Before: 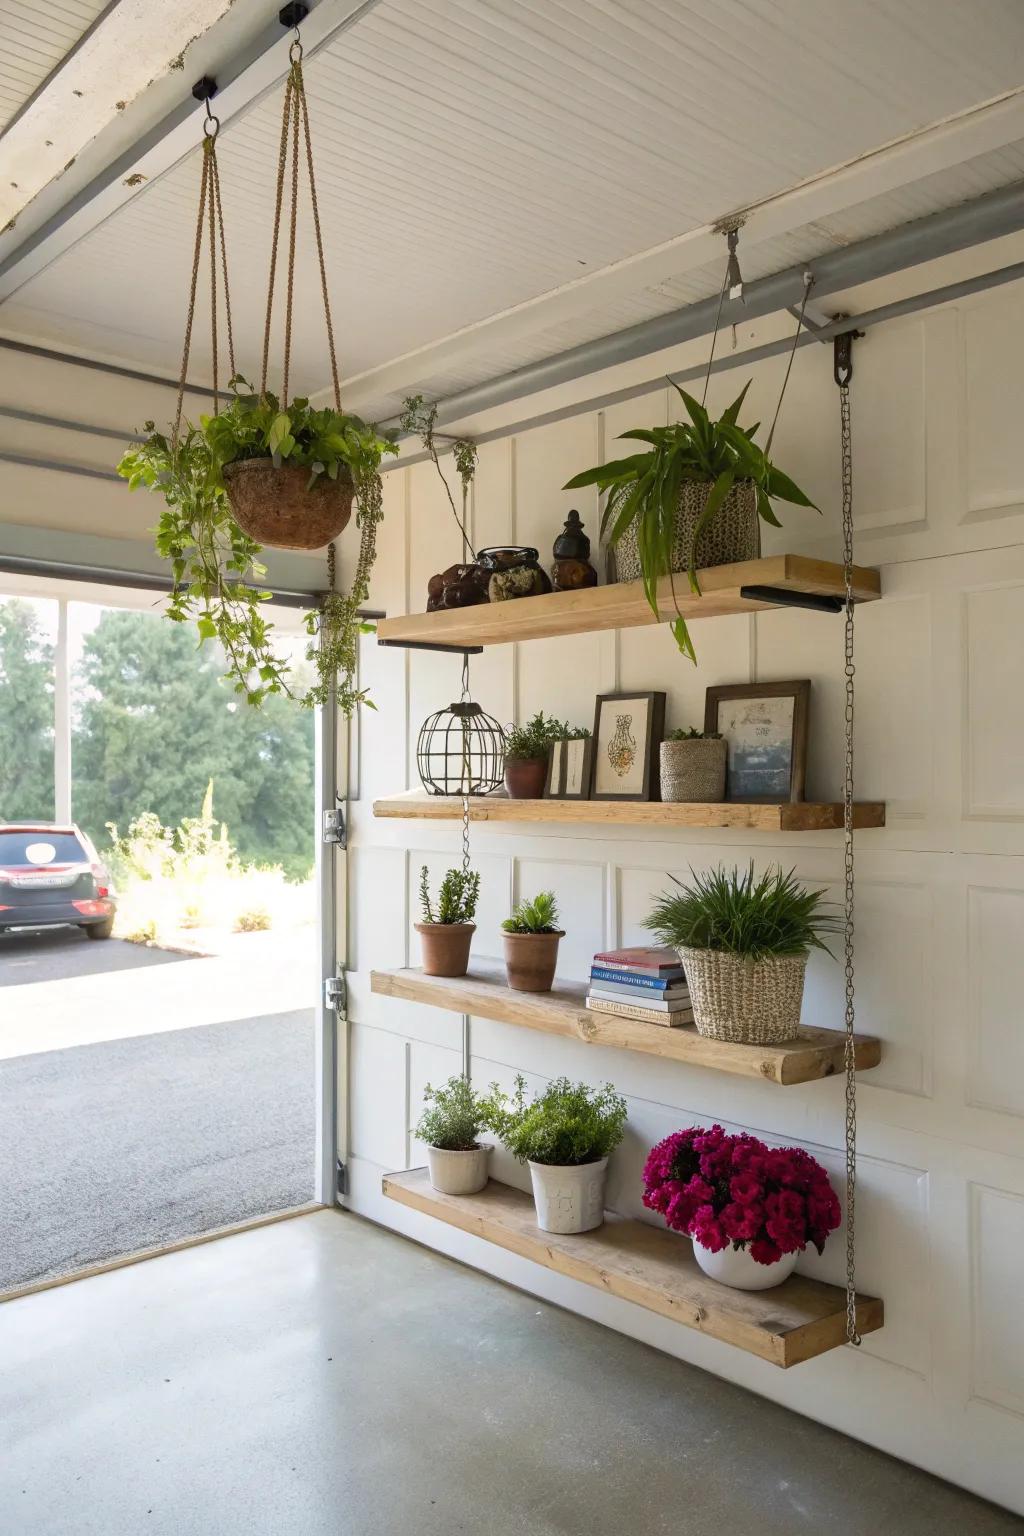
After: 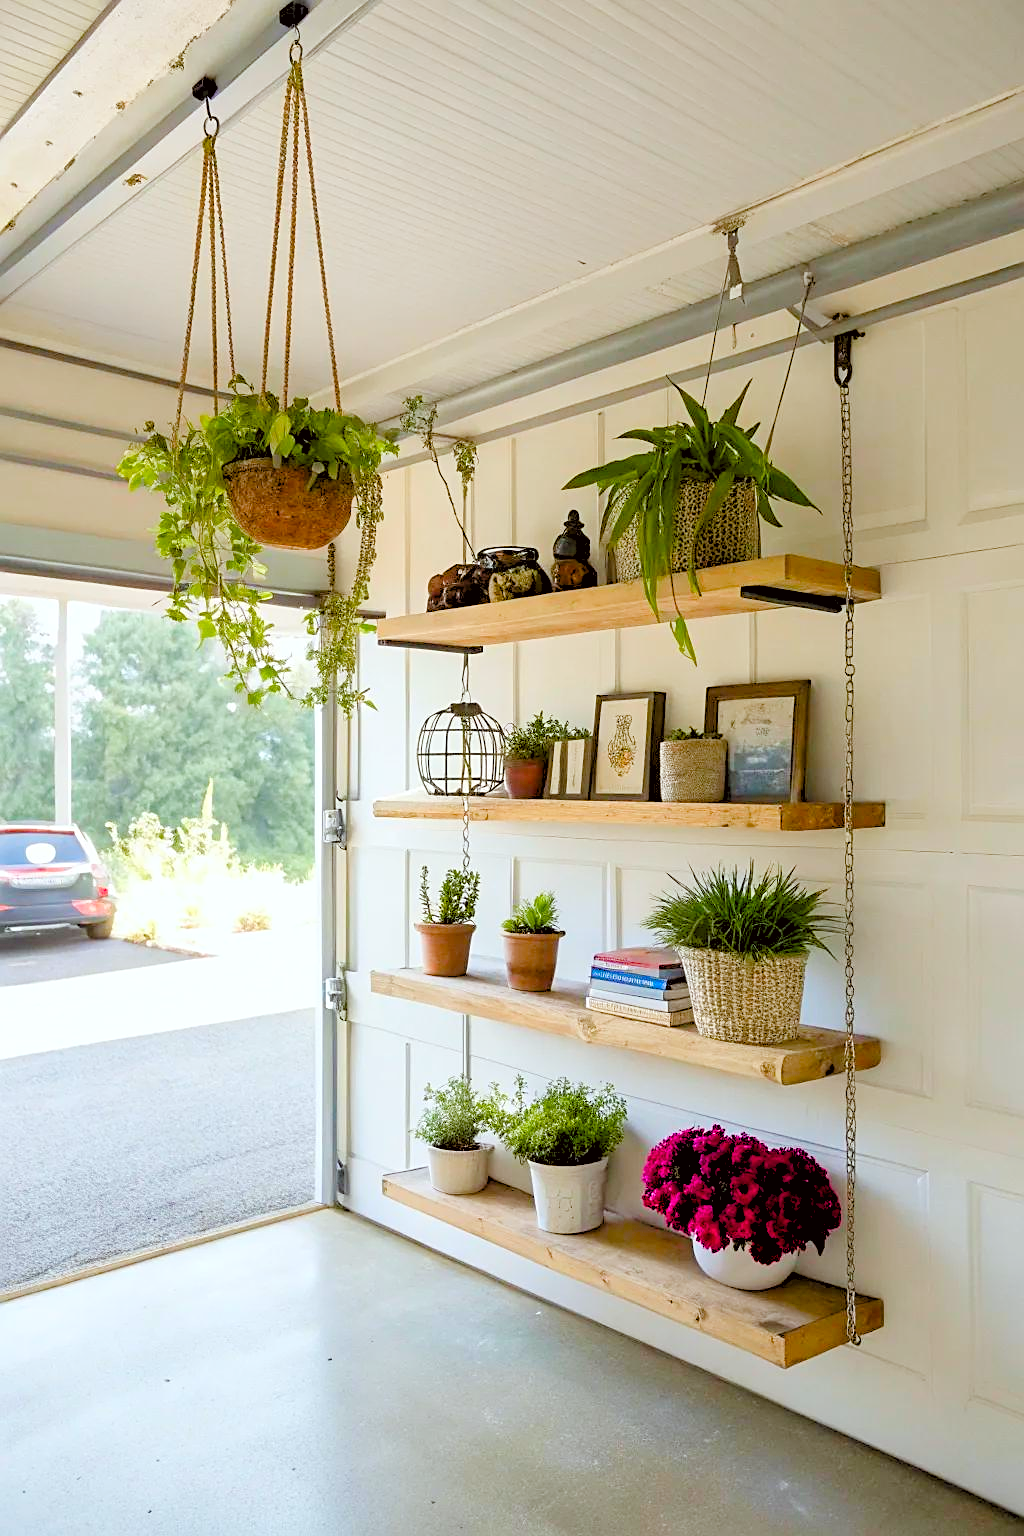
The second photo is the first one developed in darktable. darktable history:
sharpen: amount 0.496
color balance rgb: power › hue 315.55°, perceptual saturation grading › global saturation 20%, perceptual saturation grading › highlights -25.635%, perceptual saturation grading › shadows 49.892%
color correction: highlights a* -2.85, highlights b* -2.78, shadows a* 2.35, shadows b* 2.65
levels: levels [0.093, 0.434, 0.988]
